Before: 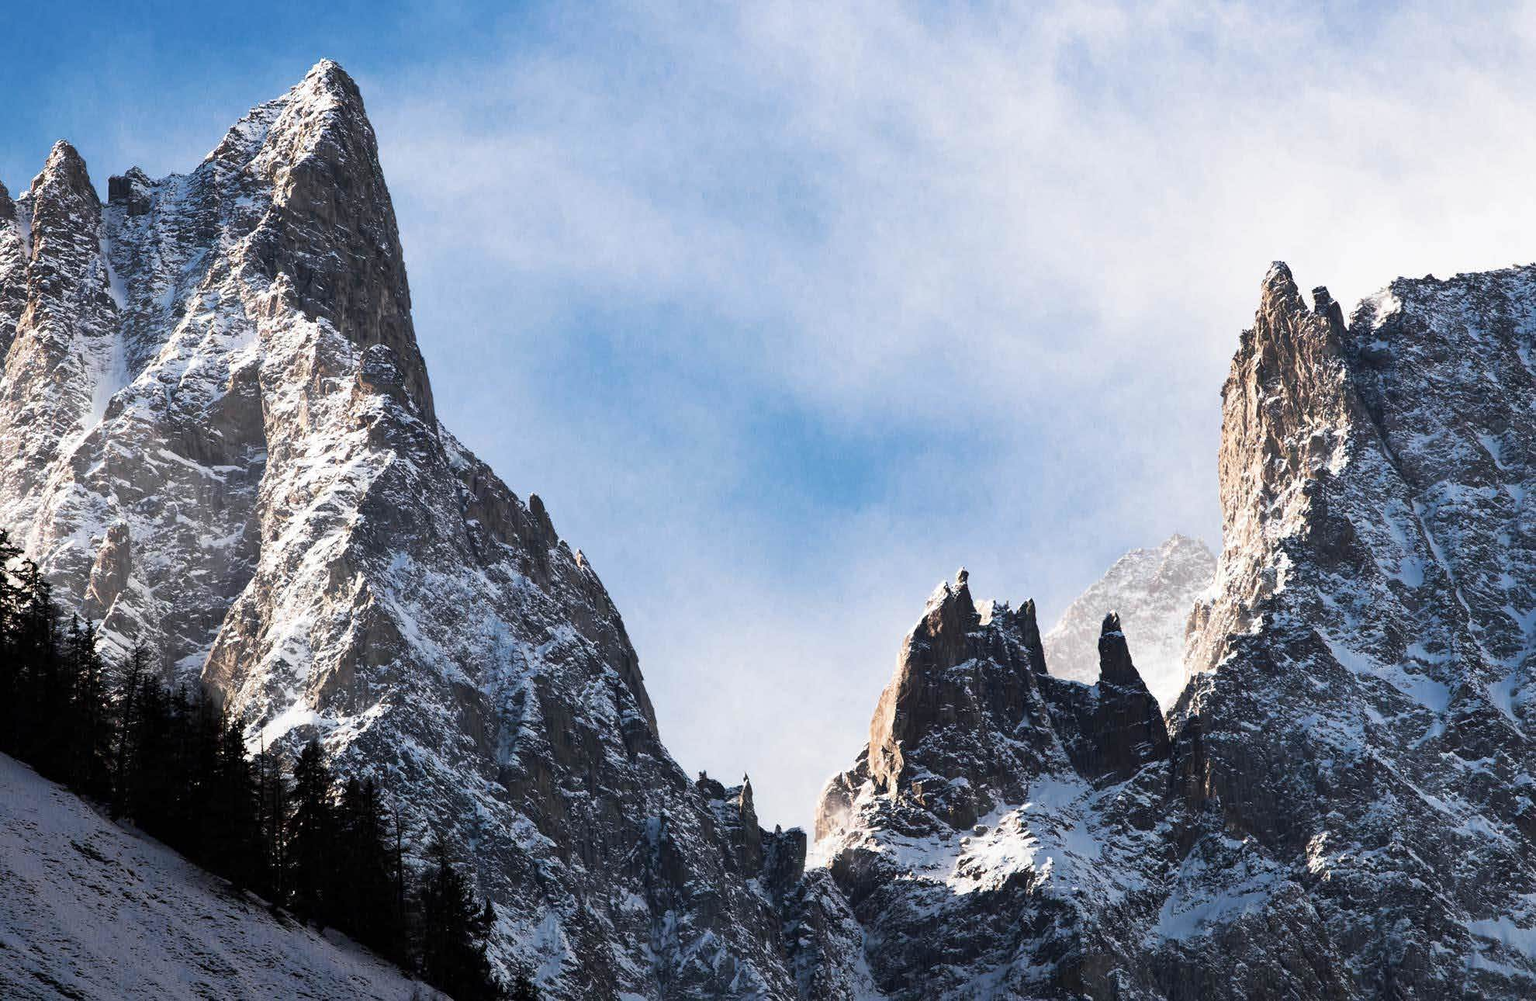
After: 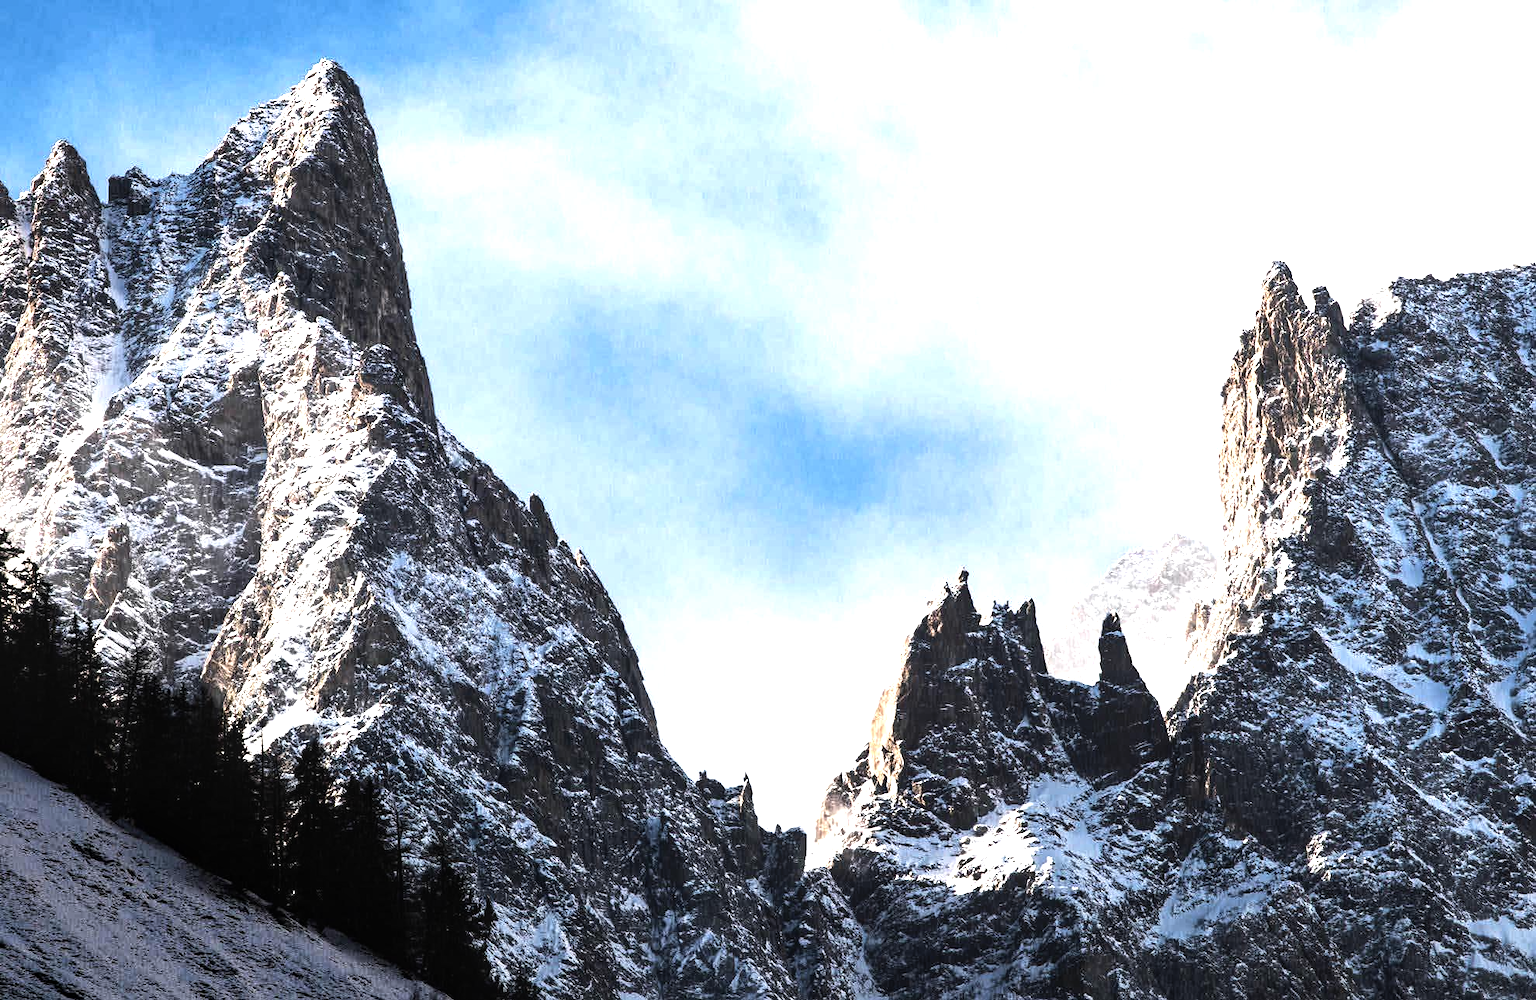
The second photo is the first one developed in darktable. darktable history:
local contrast: on, module defaults
tone equalizer: -8 EV -1.11 EV, -7 EV -1.01 EV, -6 EV -0.829 EV, -5 EV -0.546 EV, -3 EV 0.572 EV, -2 EV 0.862 EV, -1 EV 1 EV, +0 EV 1.08 EV, edges refinement/feathering 500, mask exposure compensation -1.57 EV, preserve details no
